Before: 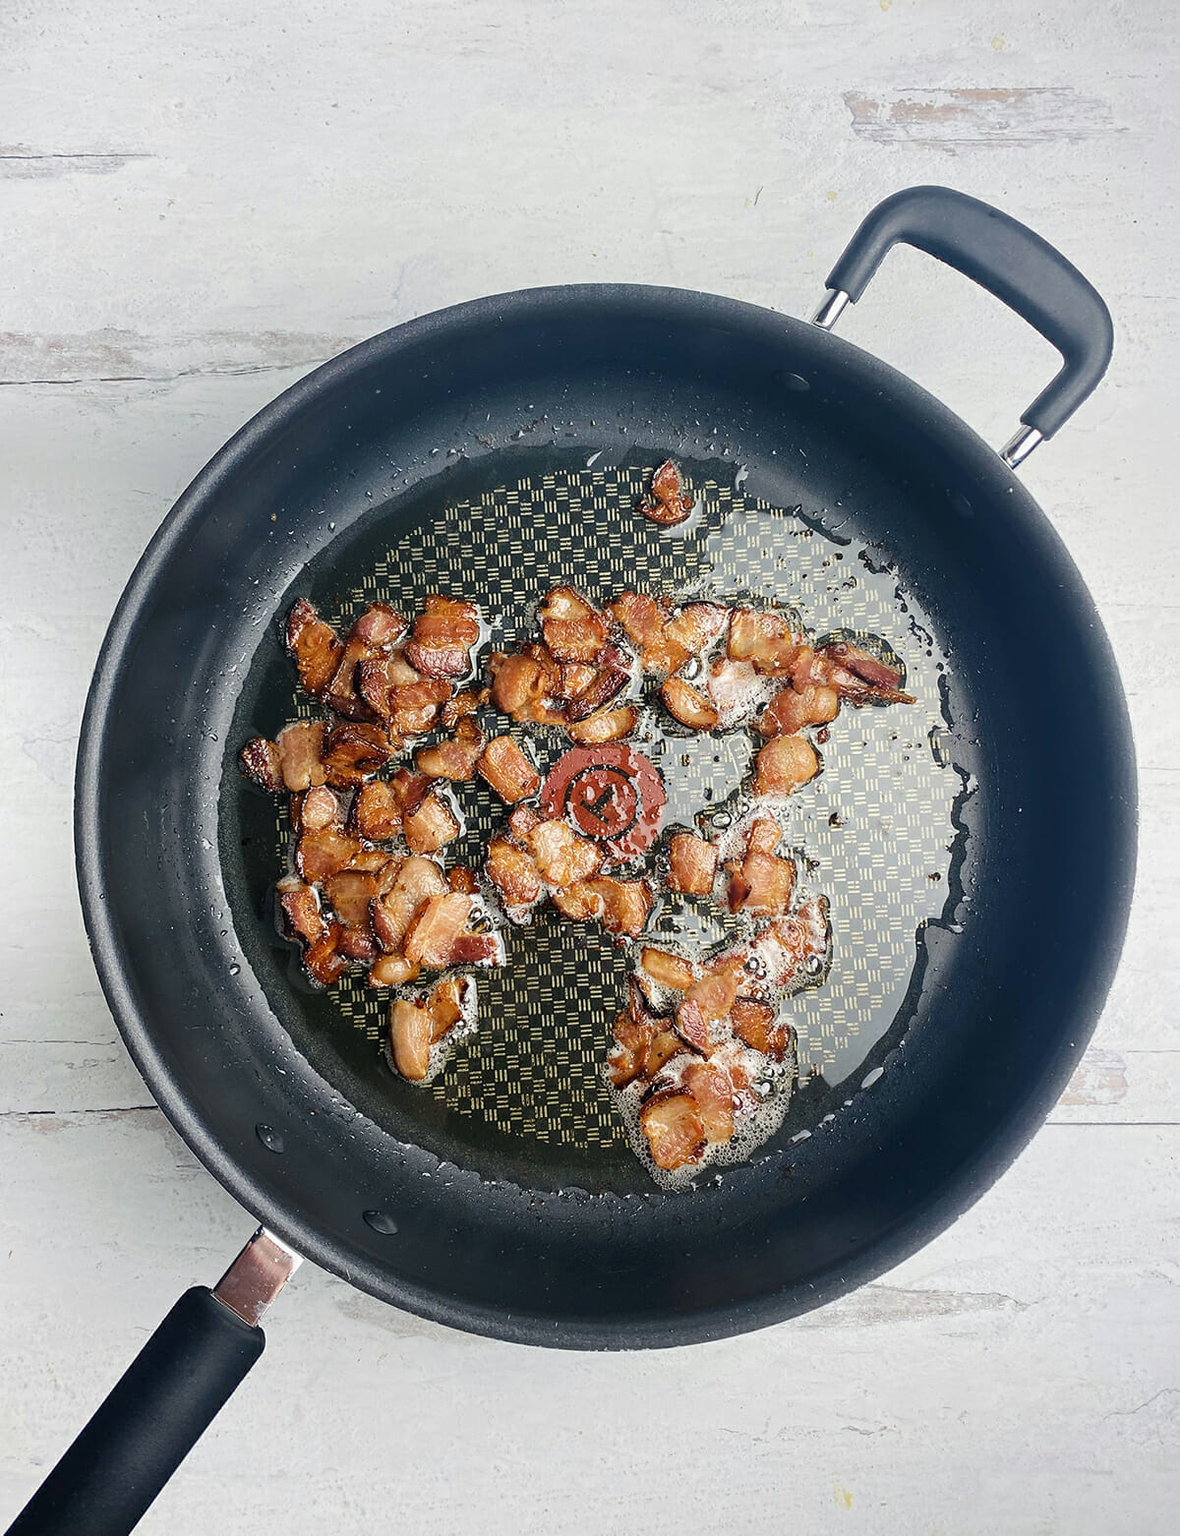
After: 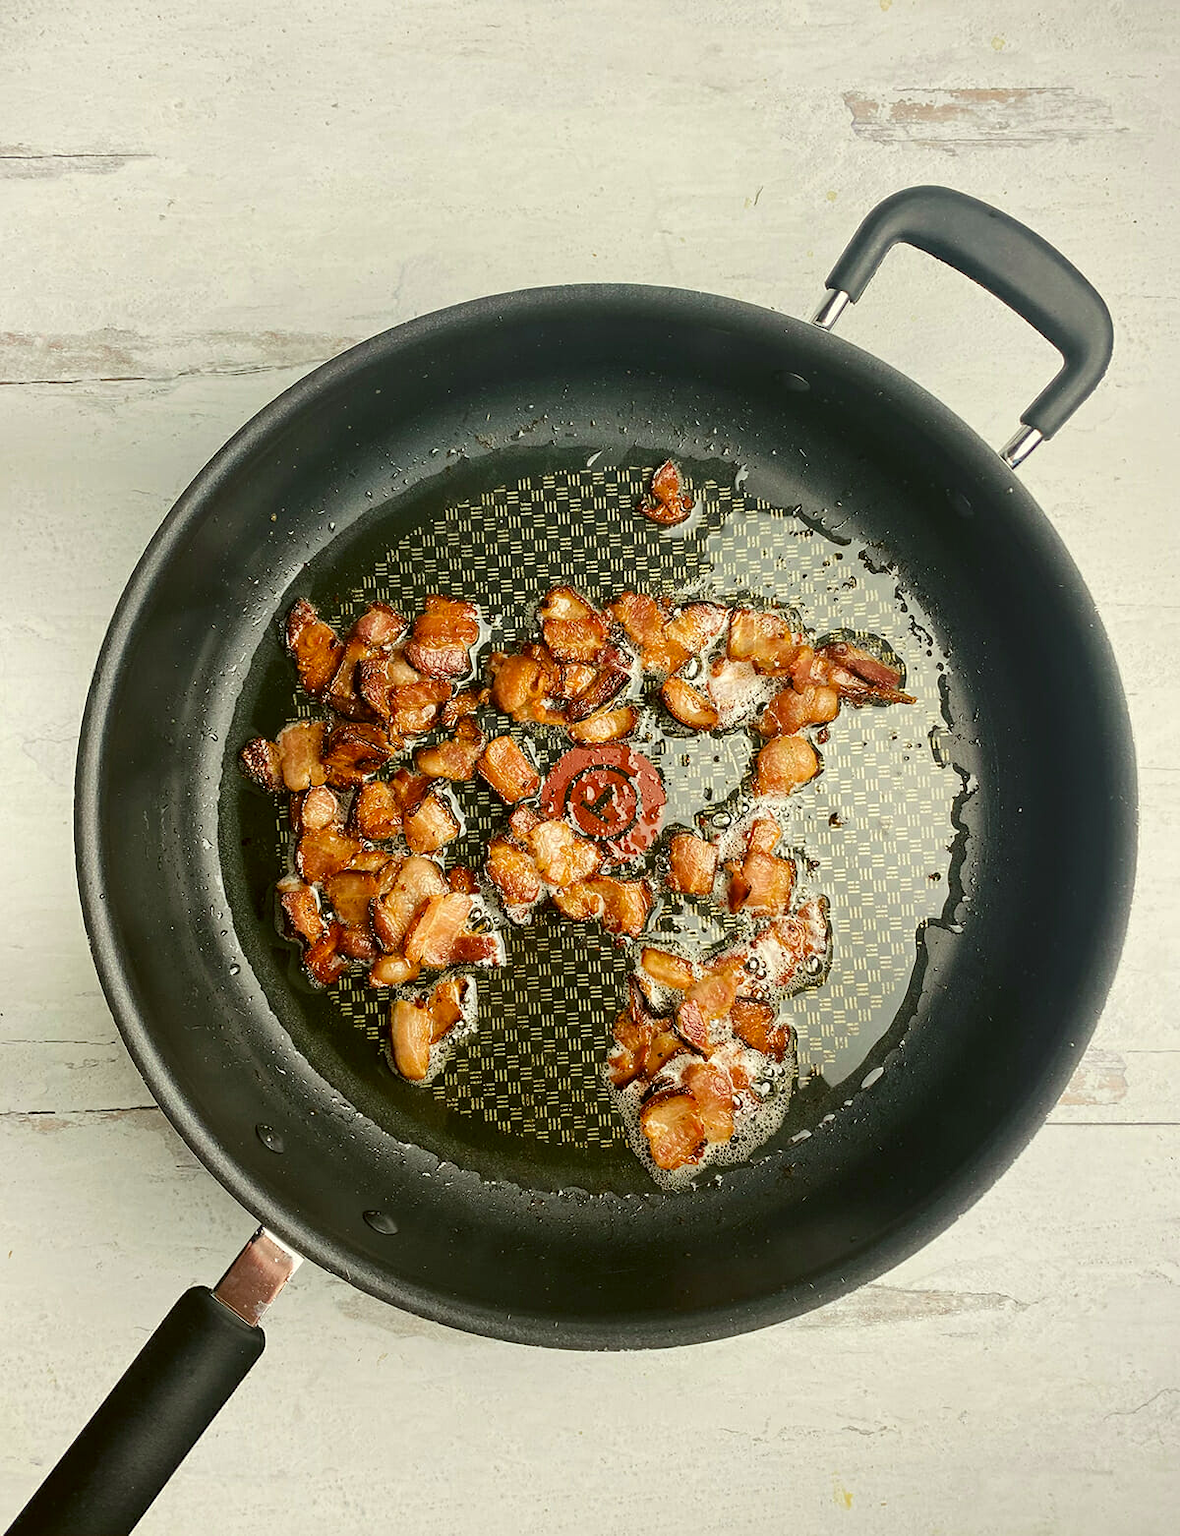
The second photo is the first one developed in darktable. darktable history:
color correction: highlights a* -1.43, highlights b* 10.12, shadows a* 0.395, shadows b* 19.35
local contrast: mode bilateral grid, contrast 20, coarseness 50, detail 120%, midtone range 0.2
